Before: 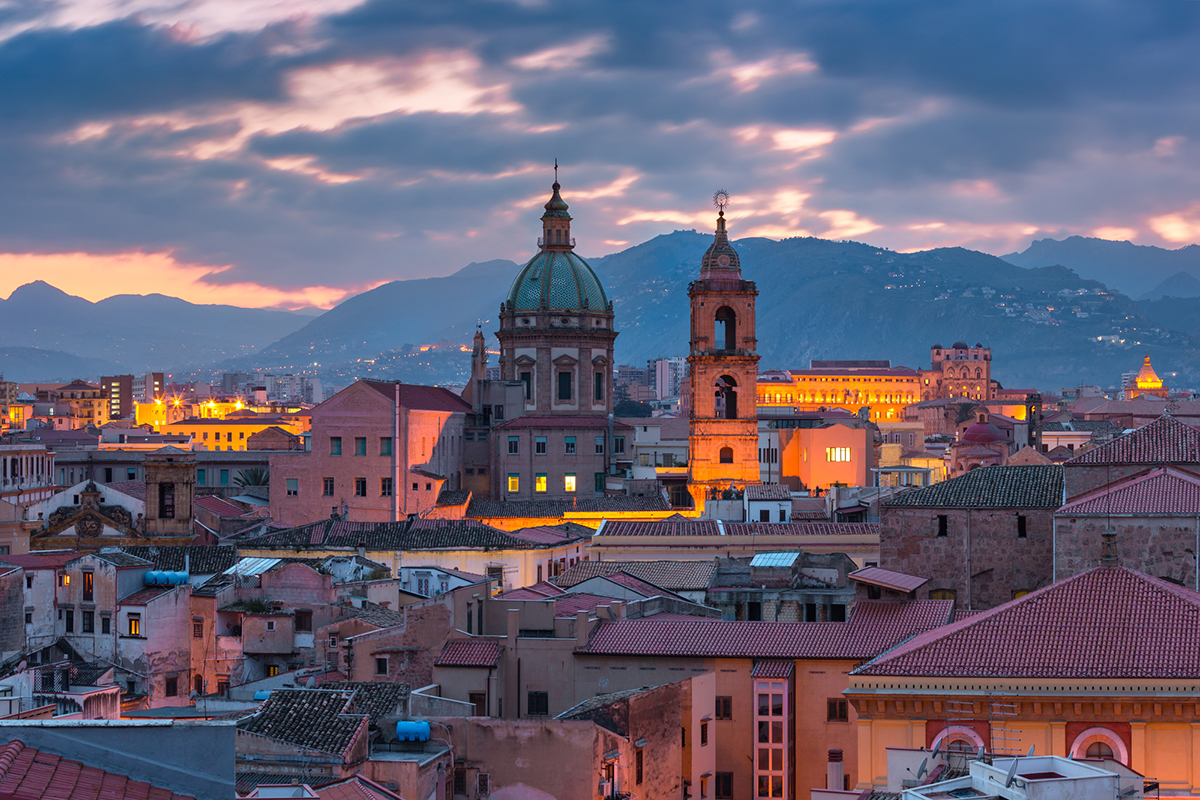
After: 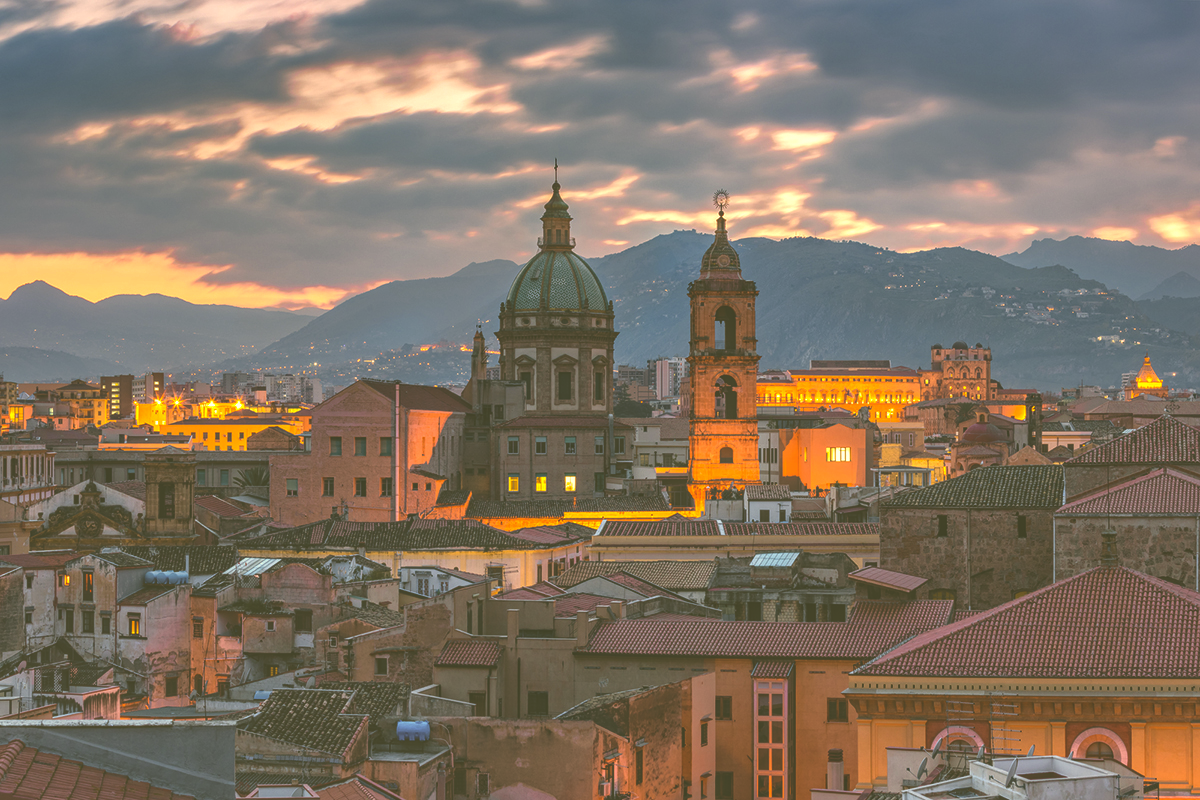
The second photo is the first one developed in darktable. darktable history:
rgb levels: mode RGB, independent channels, levels [[0, 0.5, 1], [0, 0.521, 1], [0, 0.536, 1]]
white balance: red 0.988, blue 1.017
exposure: black level correction -0.087, compensate highlight preservation false
local contrast: highlights 99%, shadows 86%, detail 160%, midtone range 0.2
haze removal: compatibility mode true, adaptive false
color correction: highlights a* 5.3, highlights b* 24.26, shadows a* -15.58, shadows b* 4.02
